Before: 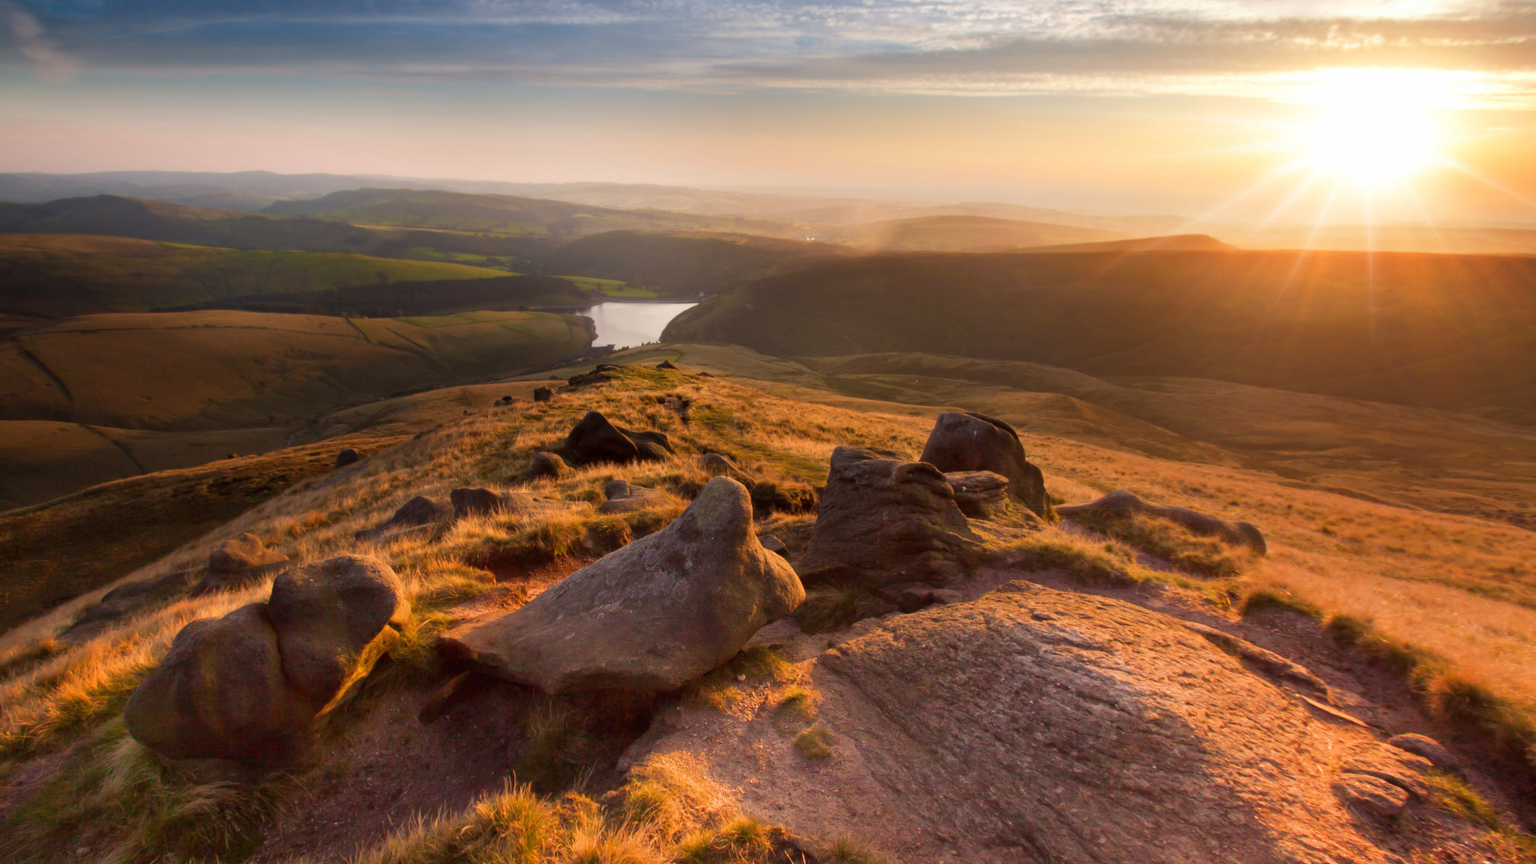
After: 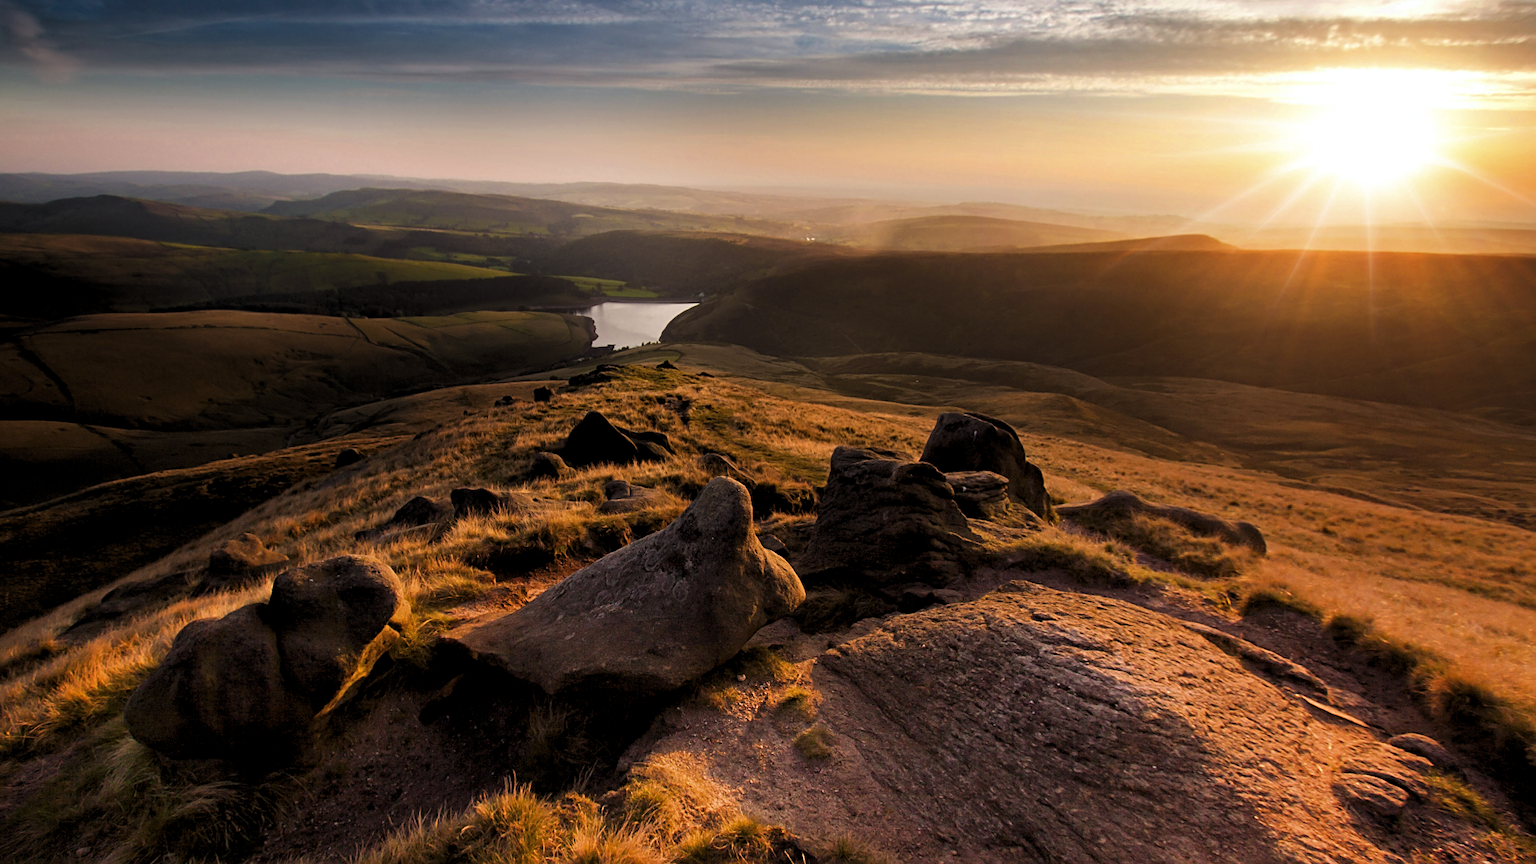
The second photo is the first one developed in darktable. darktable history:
levels: levels [0.116, 0.574, 1]
haze removal: compatibility mode true, adaptive false
sharpen: on, module defaults
